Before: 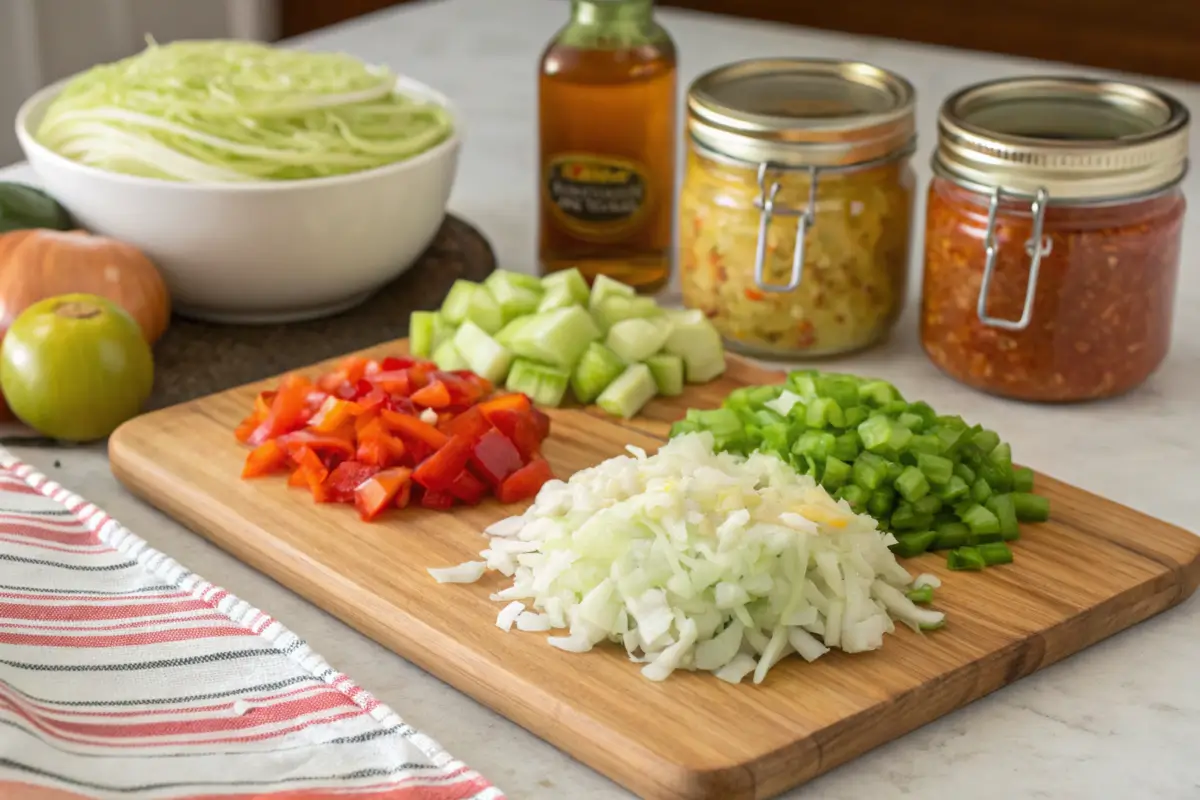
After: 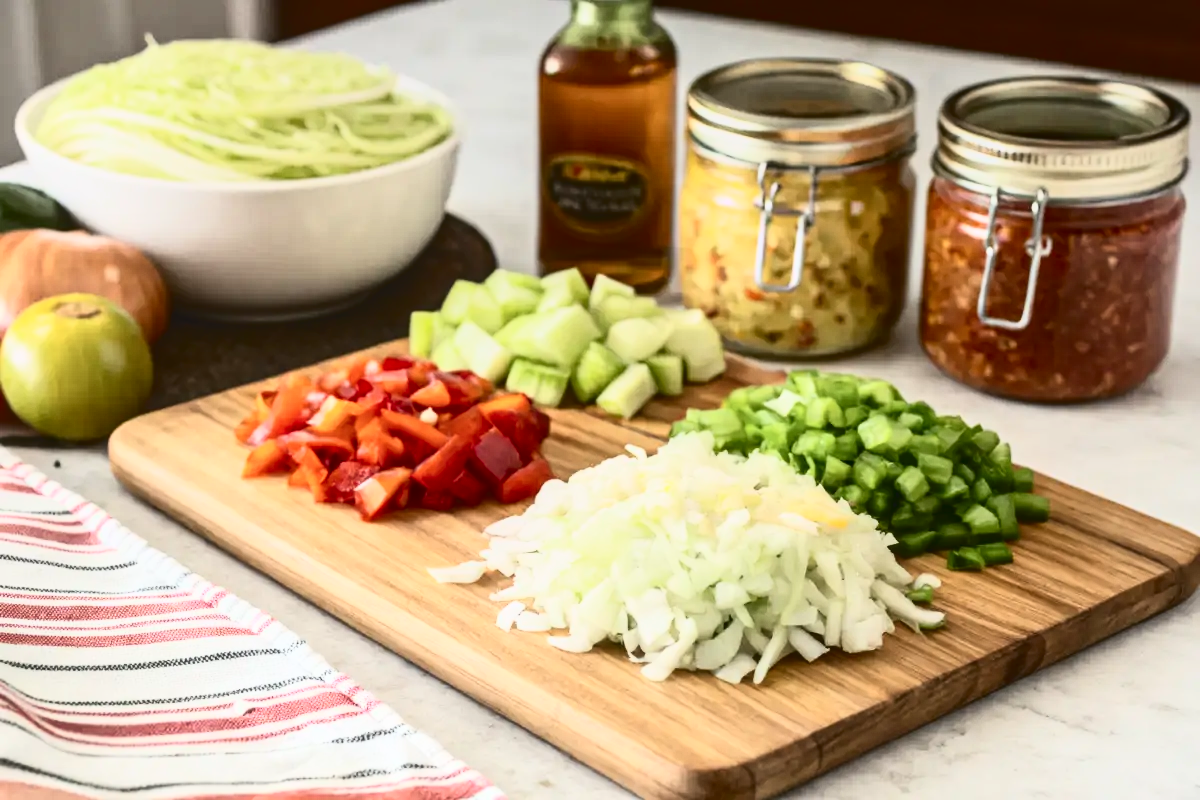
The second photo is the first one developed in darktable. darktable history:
shadows and highlights: shadows 29.56, highlights -30.42, low approximation 0.01, soften with gaussian
exposure: exposure 0.02 EV, compensate highlight preservation false
local contrast: detail 109%
tone curve: curves: ch0 [(0, 0) (0.003, 0.002) (0.011, 0.005) (0.025, 0.011) (0.044, 0.017) (0.069, 0.021) (0.1, 0.027) (0.136, 0.035) (0.177, 0.05) (0.224, 0.076) (0.277, 0.126) (0.335, 0.212) (0.399, 0.333) (0.468, 0.473) (0.543, 0.627) (0.623, 0.784) (0.709, 0.9) (0.801, 0.963) (0.898, 0.988) (1, 1)], color space Lab, independent channels, preserve colors none
